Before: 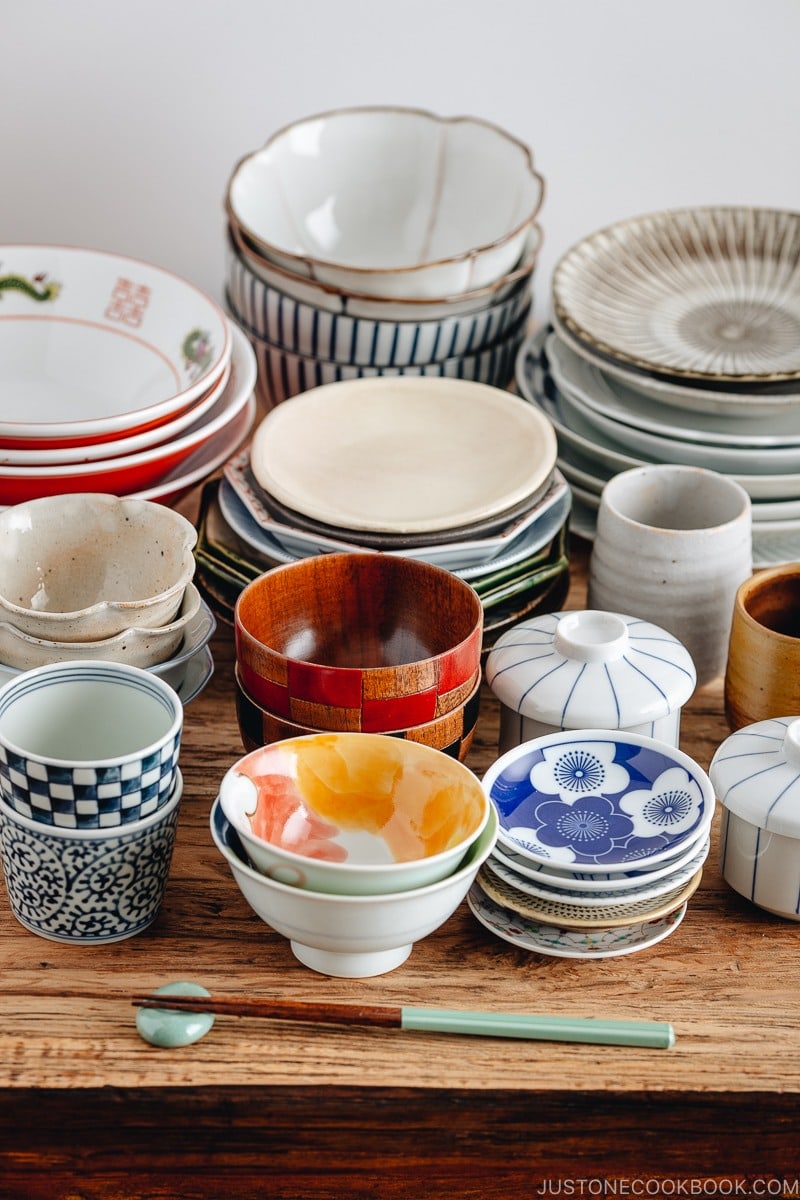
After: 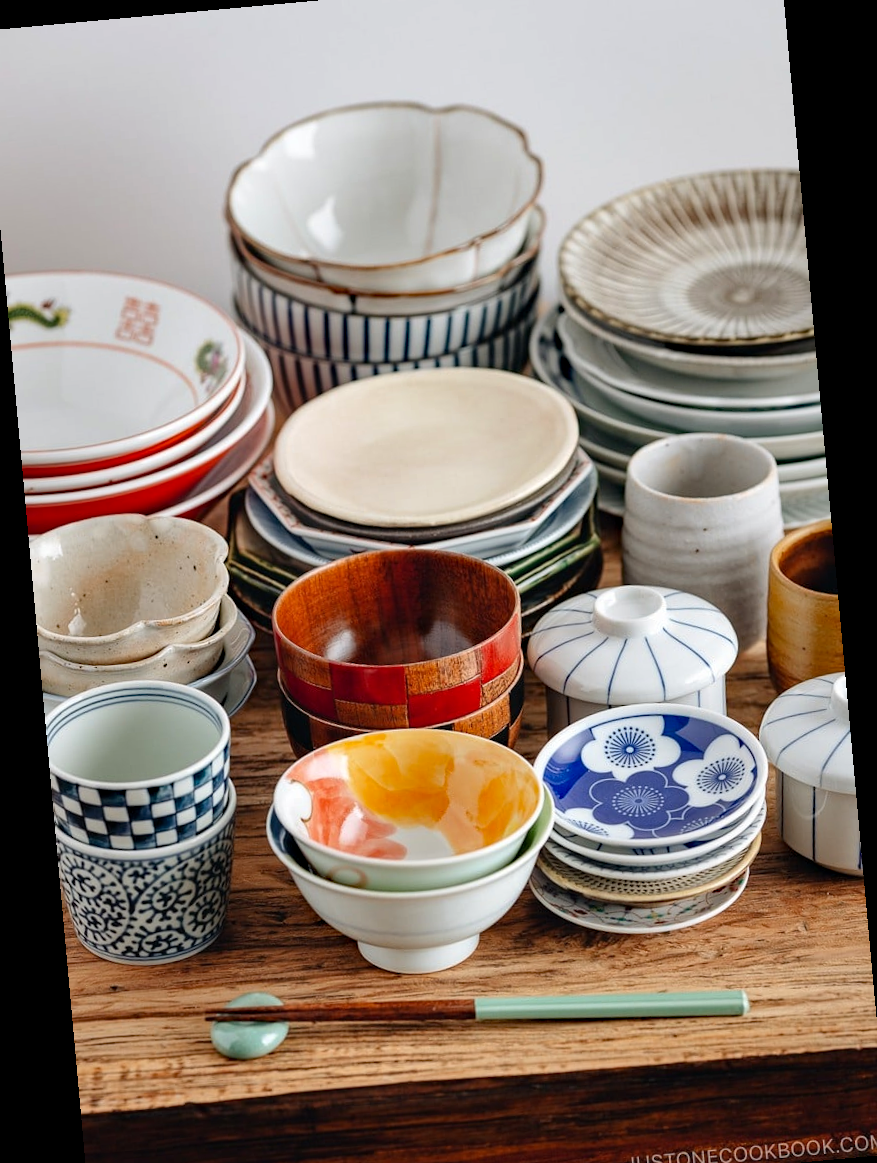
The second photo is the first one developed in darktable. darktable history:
crop: left 1.964%, top 3.251%, right 1.122%, bottom 4.933%
haze removal: compatibility mode true, adaptive false
rotate and perspective: rotation -5.2°, automatic cropping off
